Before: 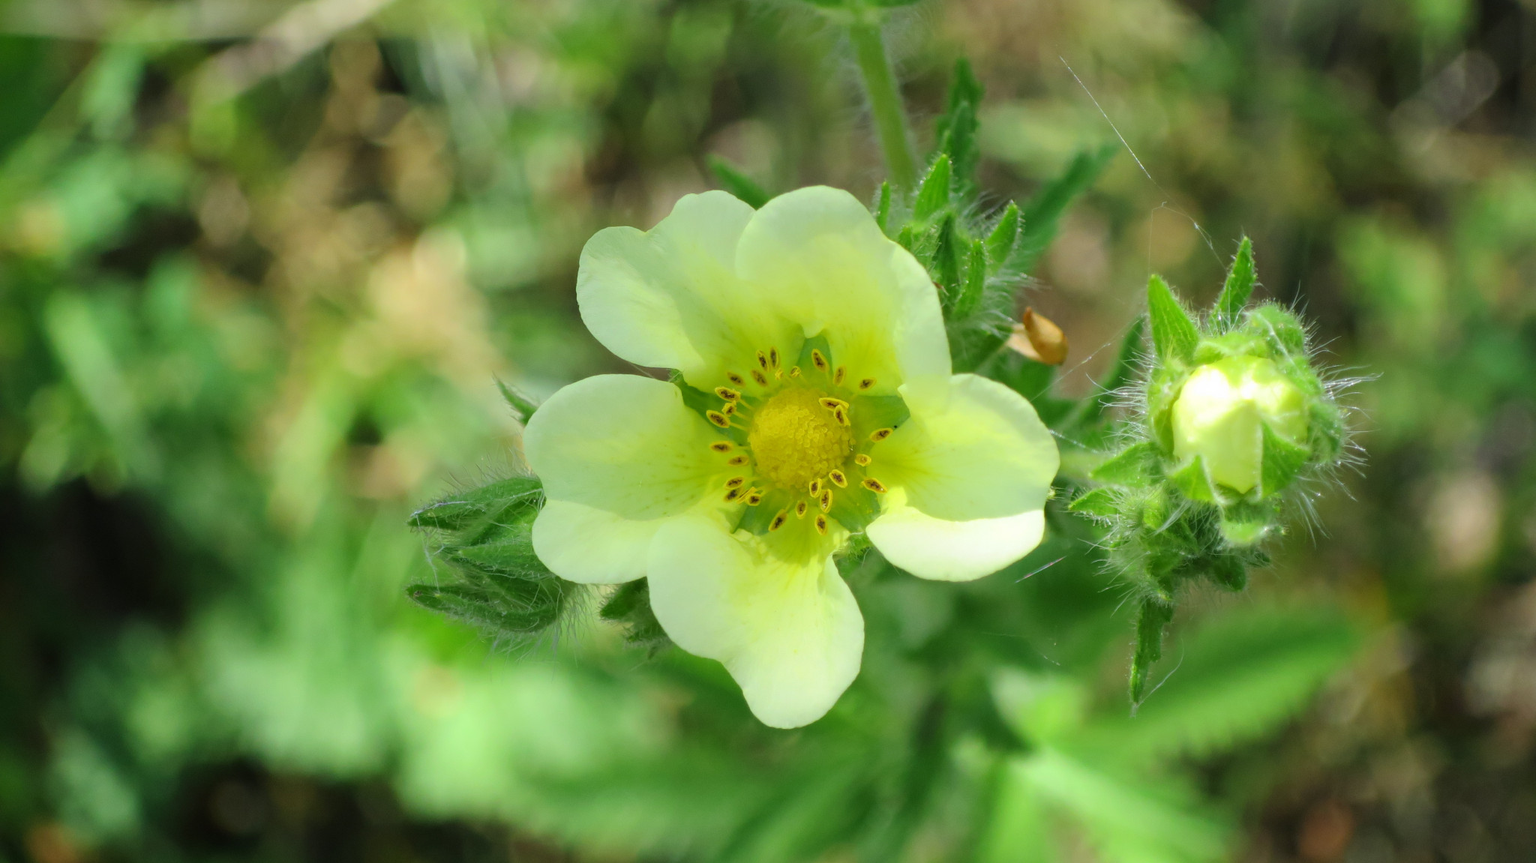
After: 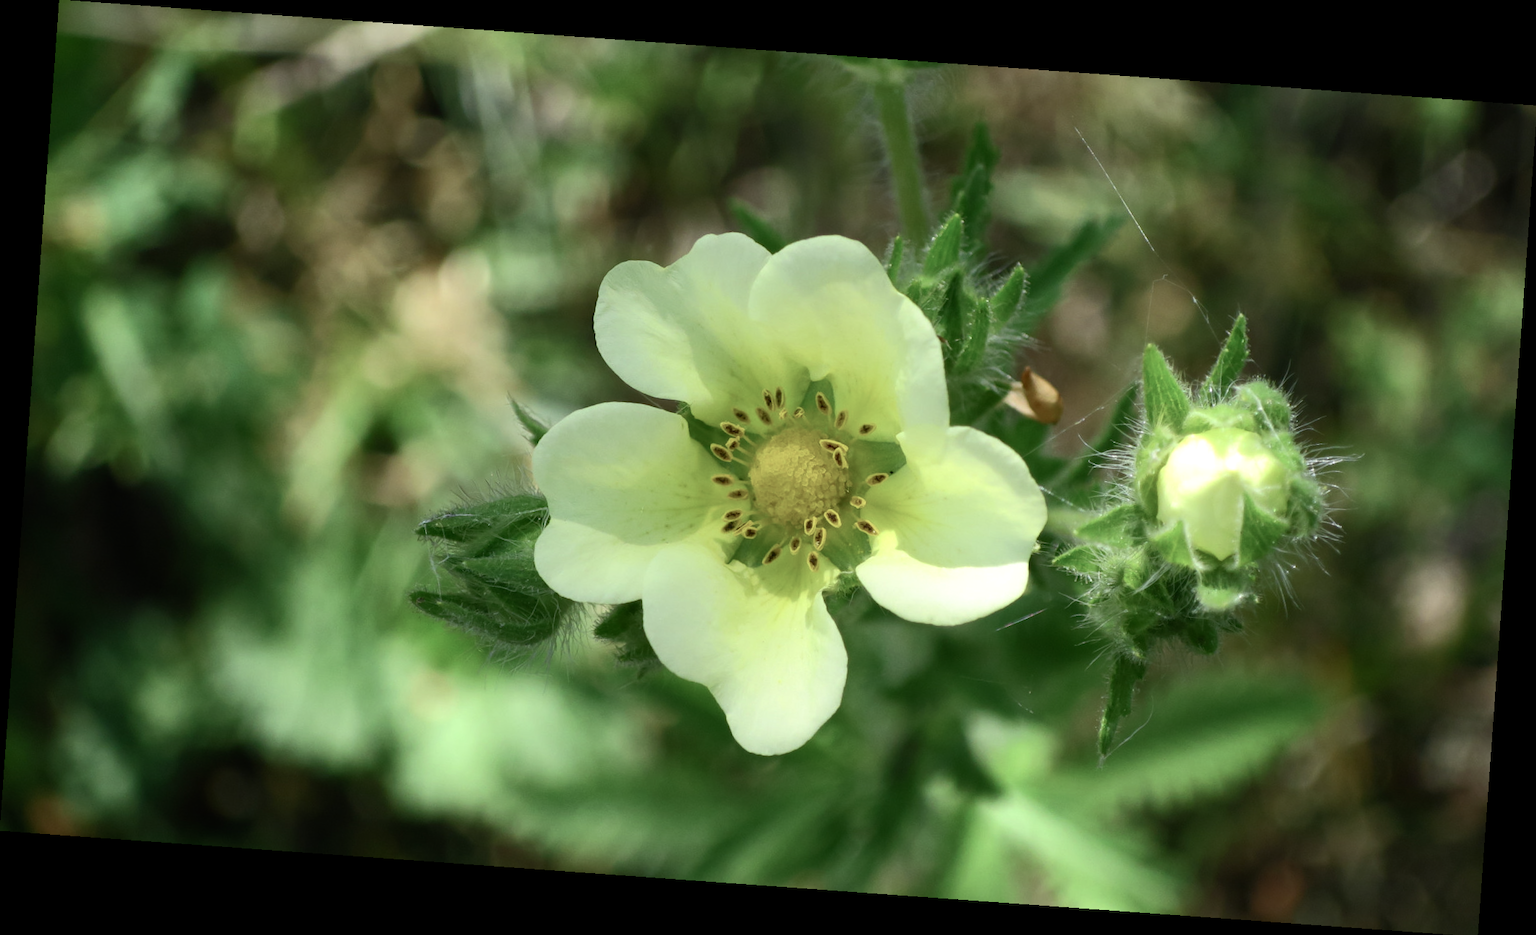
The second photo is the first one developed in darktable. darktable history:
rotate and perspective: rotation 4.1°, automatic cropping off
color balance rgb: perceptual saturation grading › highlights -31.88%, perceptual saturation grading › mid-tones 5.8%, perceptual saturation grading › shadows 18.12%, perceptual brilliance grading › highlights 3.62%, perceptual brilliance grading › mid-tones -18.12%, perceptual brilliance grading › shadows -41.3%
